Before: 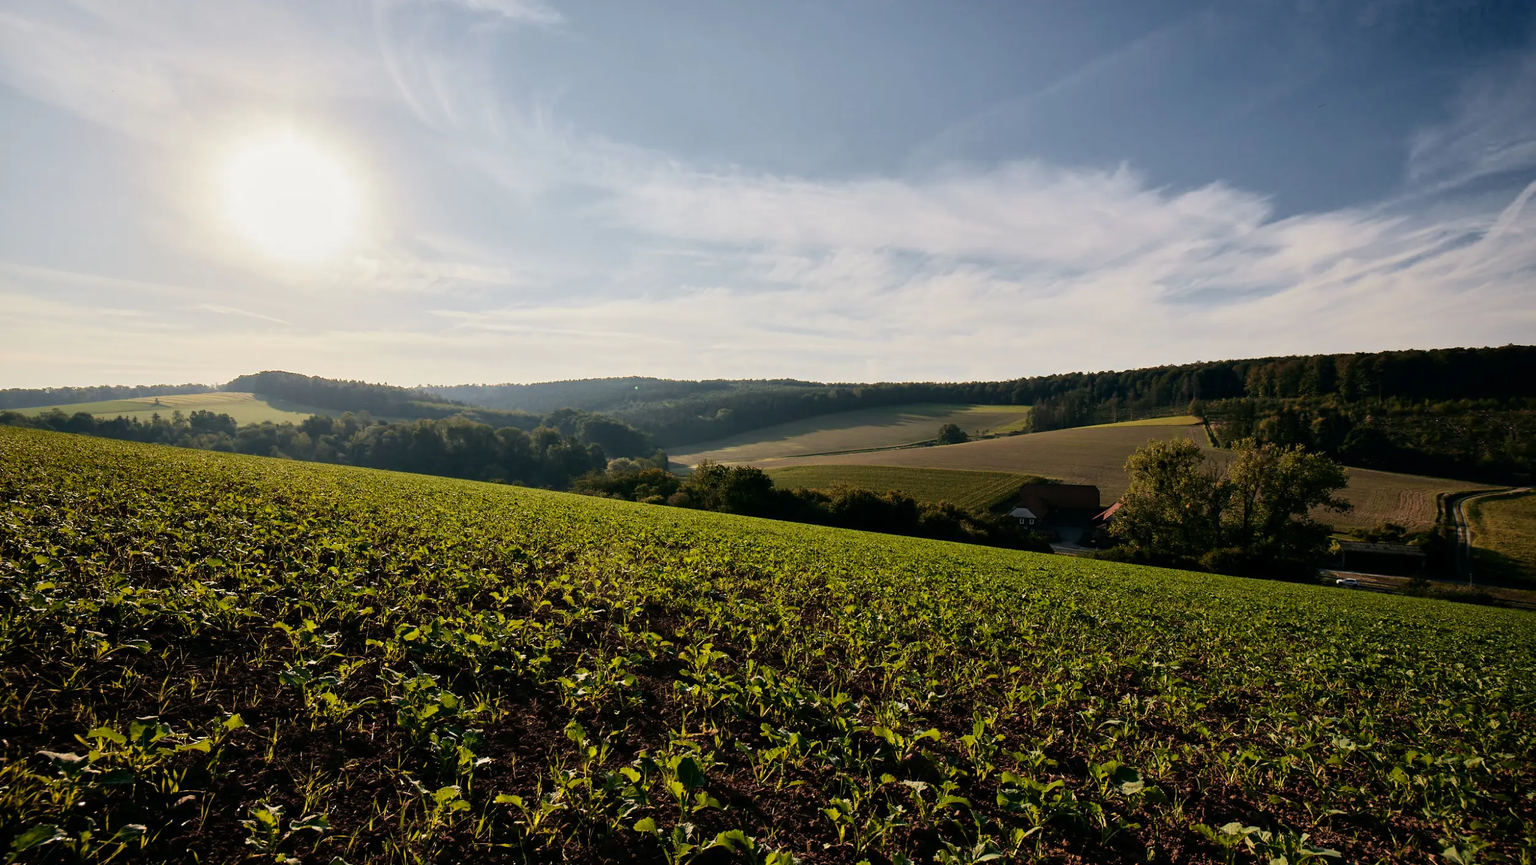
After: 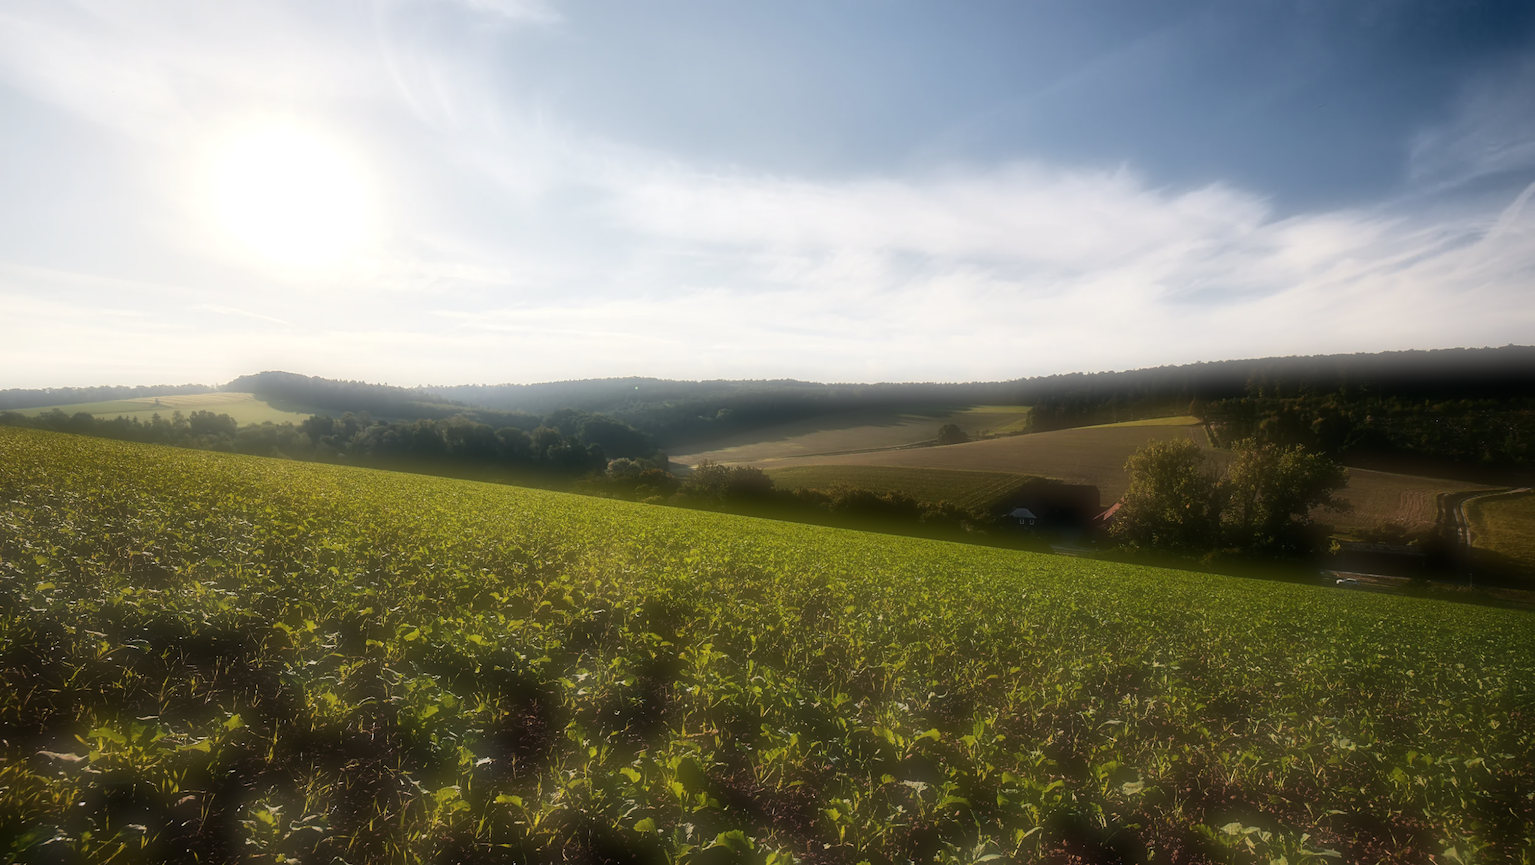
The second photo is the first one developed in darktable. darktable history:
soften: on, module defaults
tone equalizer: -8 EV -0.417 EV, -7 EV -0.389 EV, -6 EV -0.333 EV, -5 EV -0.222 EV, -3 EV 0.222 EV, -2 EV 0.333 EV, -1 EV 0.389 EV, +0 EV 0.417 EV, edges refinement/feathering 500, mask exposure compensation -1.57 EV, preserve details no
